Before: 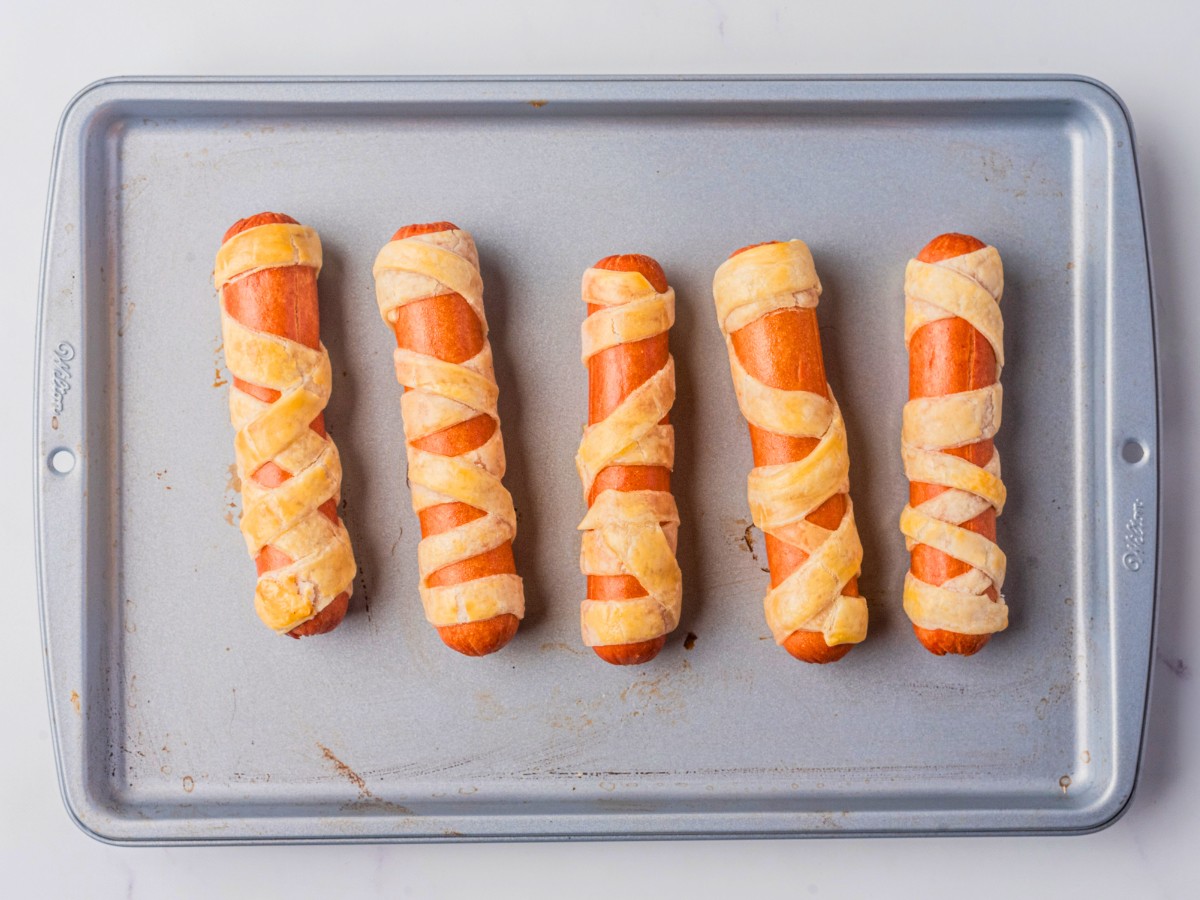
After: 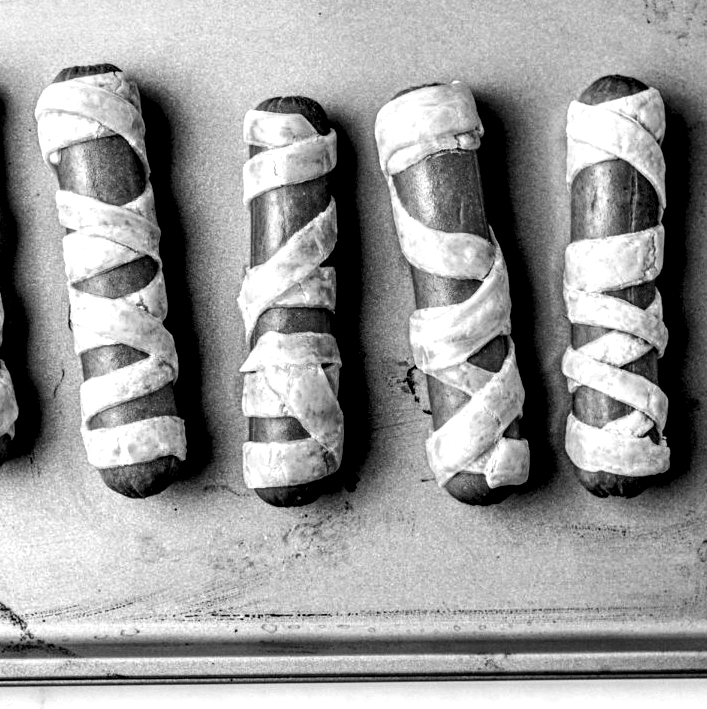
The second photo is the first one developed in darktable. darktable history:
local contrast: highlights 117%, shadows 42%, detail 294%
color calibration: output gray [0.22, 0.42, 0.37, 0], illuminant same as pipeline (D50), adaptation none (bypass), x 0.332, y 0.334, temperature 5022.96 K
crop and rotate: left 28.245%, top 17.653%, right 12.794%, bottom 3.476%
